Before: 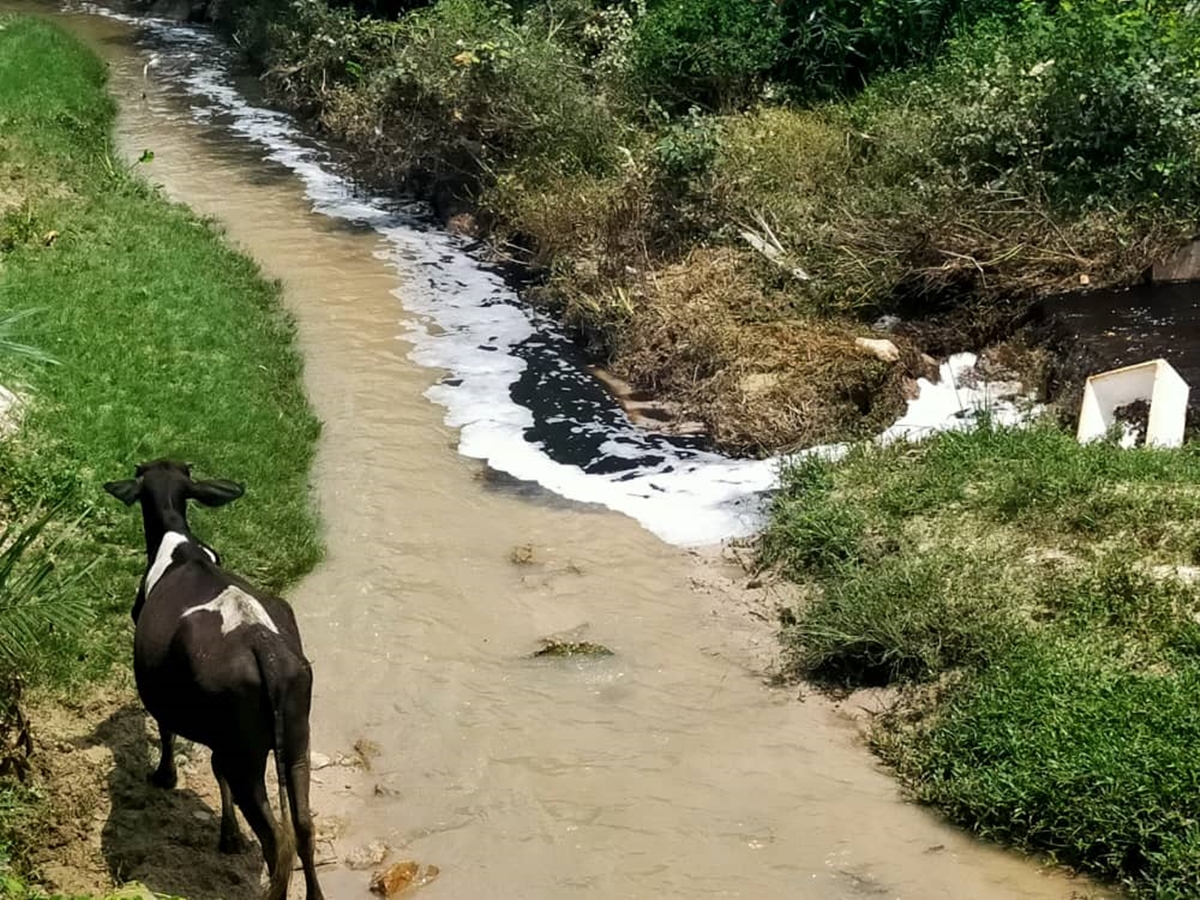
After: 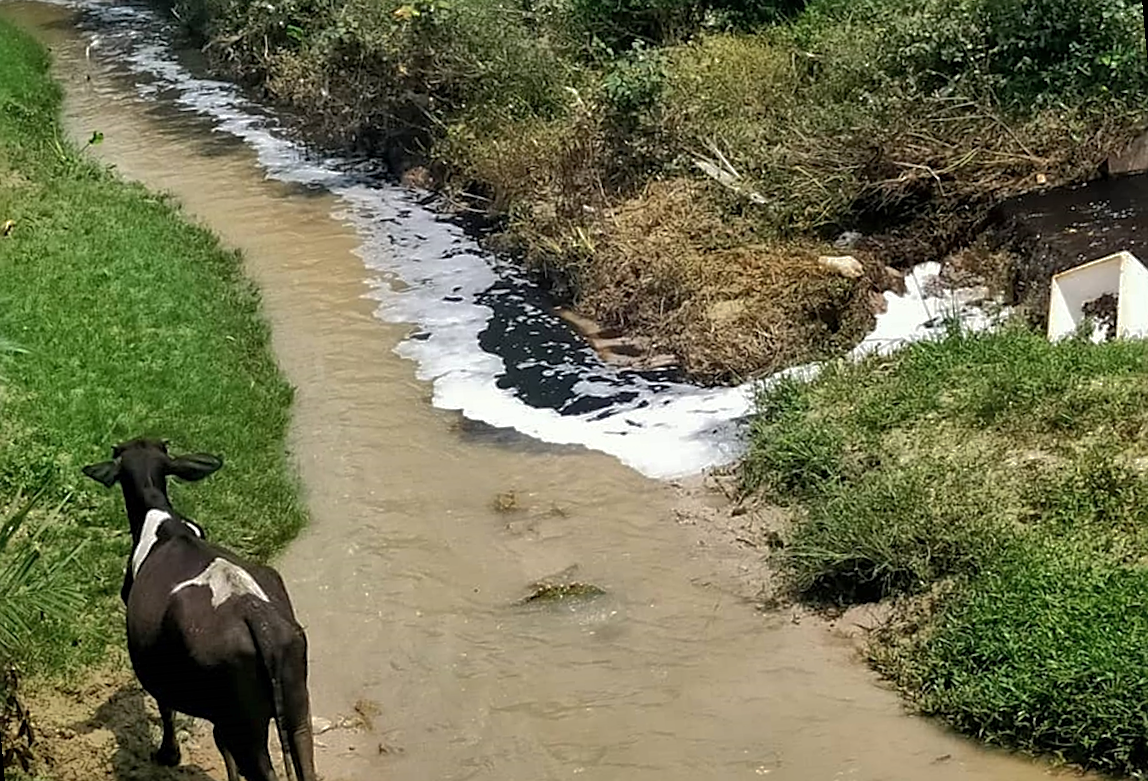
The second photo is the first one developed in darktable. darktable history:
shadows and highlights: shadows 40, highlights -60
sharpen: on, module defaults
rotate and perspective: rotation -5°, crop left 0.05, crop right 0.952, crop top 0.11, crop bottom 0.89
